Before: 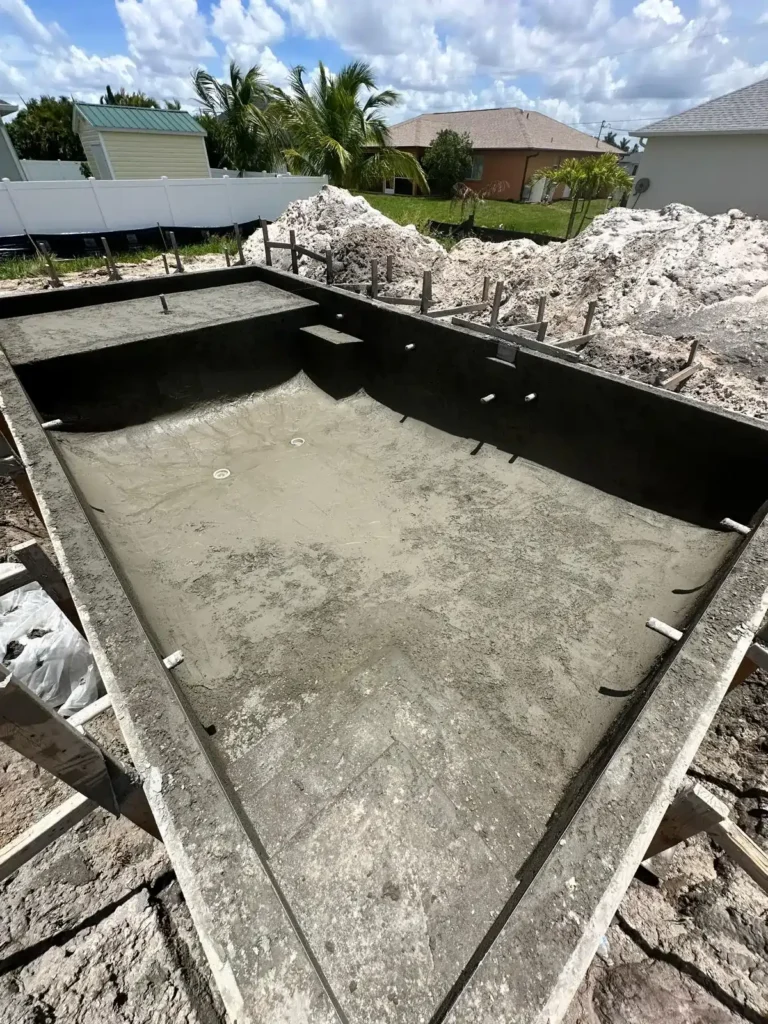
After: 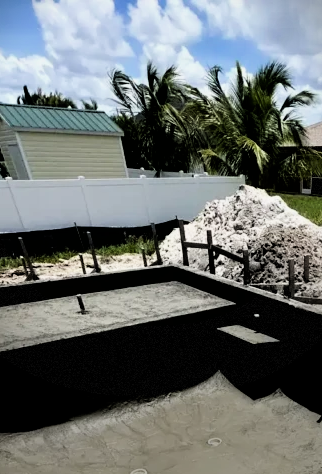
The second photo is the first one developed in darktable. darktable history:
crop and rotate: left 10.817%, top 0.062%, right 47.194%, bottom 53.626%
shadows and highlights: shadows color adjustment 97.66%, soften with gaussian
vignetting: fall-off start 68.33%, fall-off radius 30%, saturation 0.042, center (-0.066, -0.311), width/height ratio 0.992, shape 0.85, dithering 8-bit output
filmic rgb: black relative exposure -4 EV, white relative exposure 3 EV, hardness 3.02, contrast 1.5
